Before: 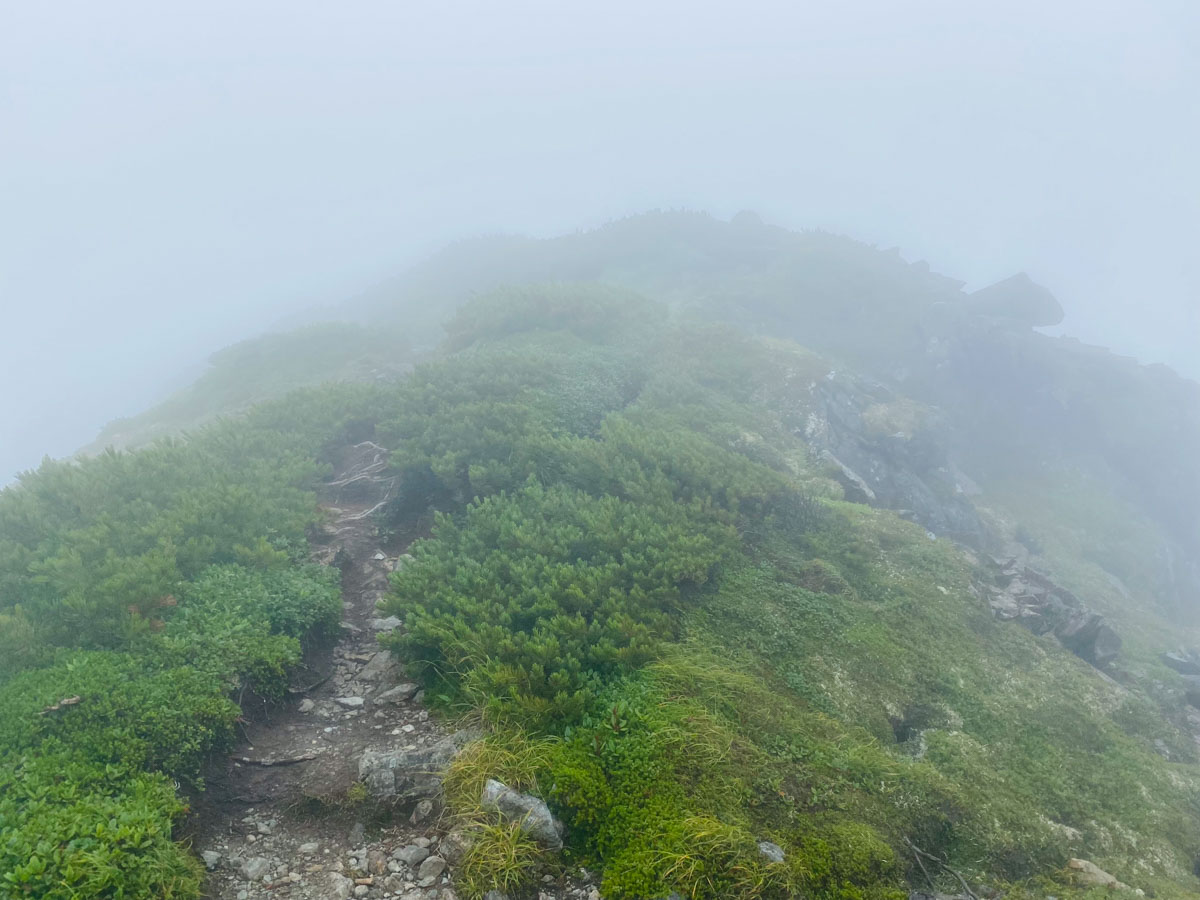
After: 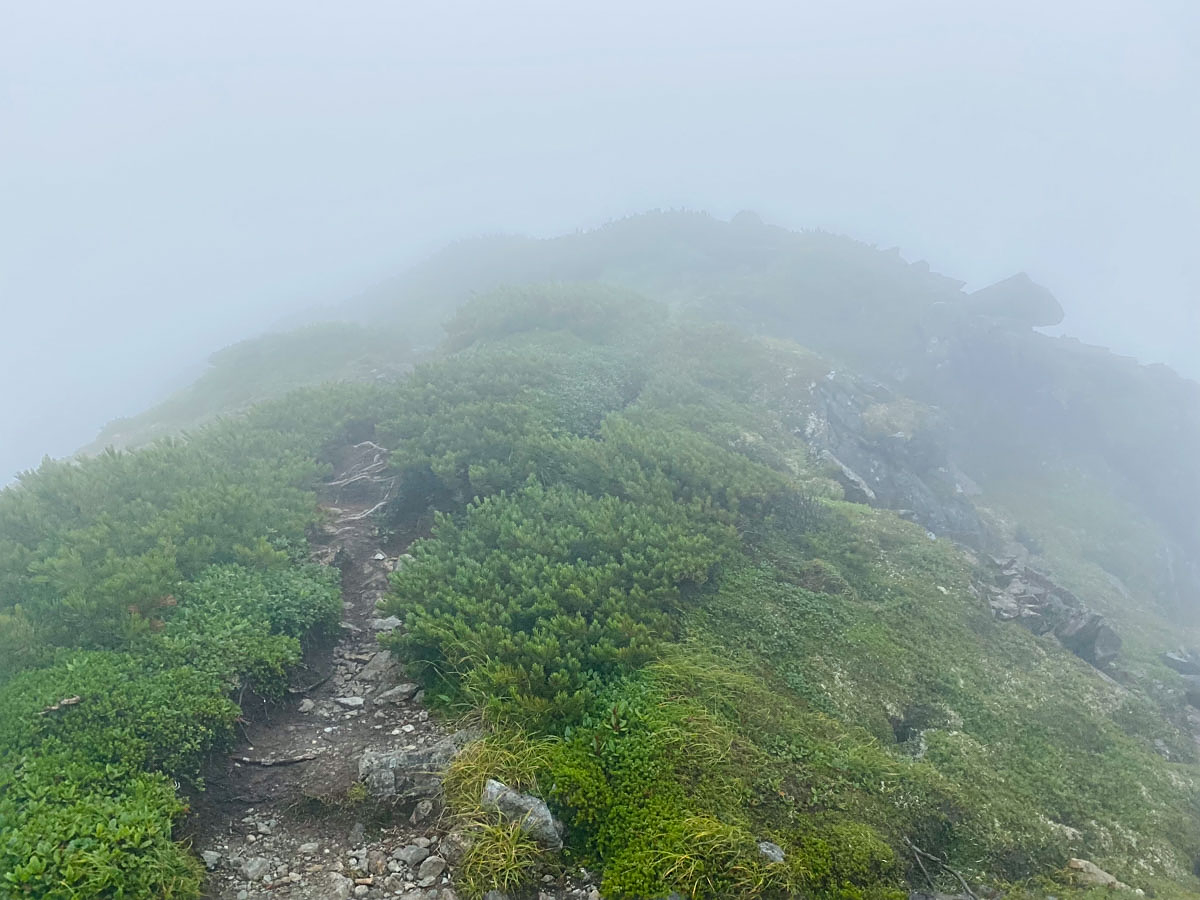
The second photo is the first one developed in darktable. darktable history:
sharpen: radius 2.531, amount 0.628
